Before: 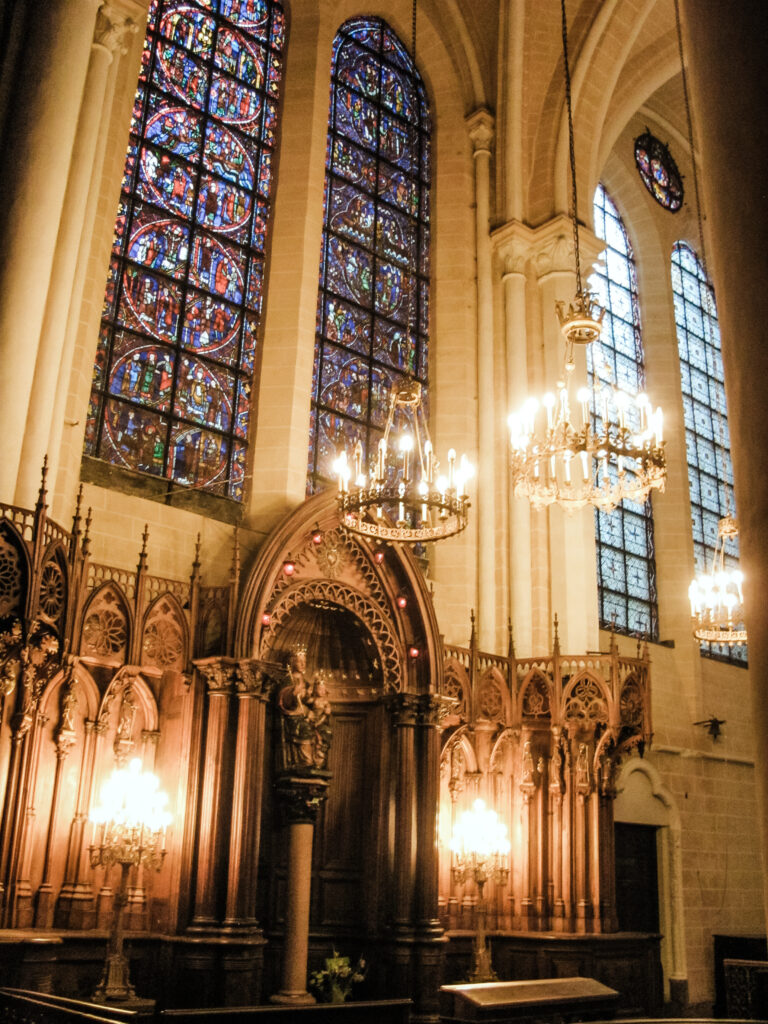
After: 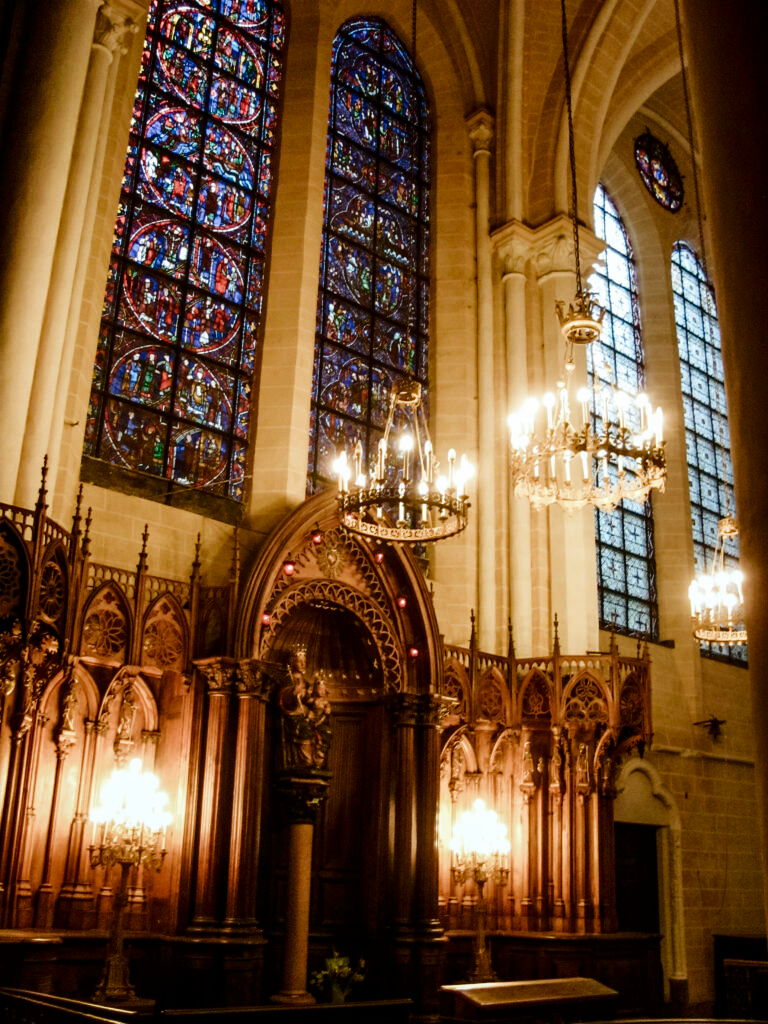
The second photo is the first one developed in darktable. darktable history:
exposure: exposure -0.01 EV, compensate highlight preservation false
contrast brightness saturation: contrast 0.13, brightness -0.24, saturation 0.14
